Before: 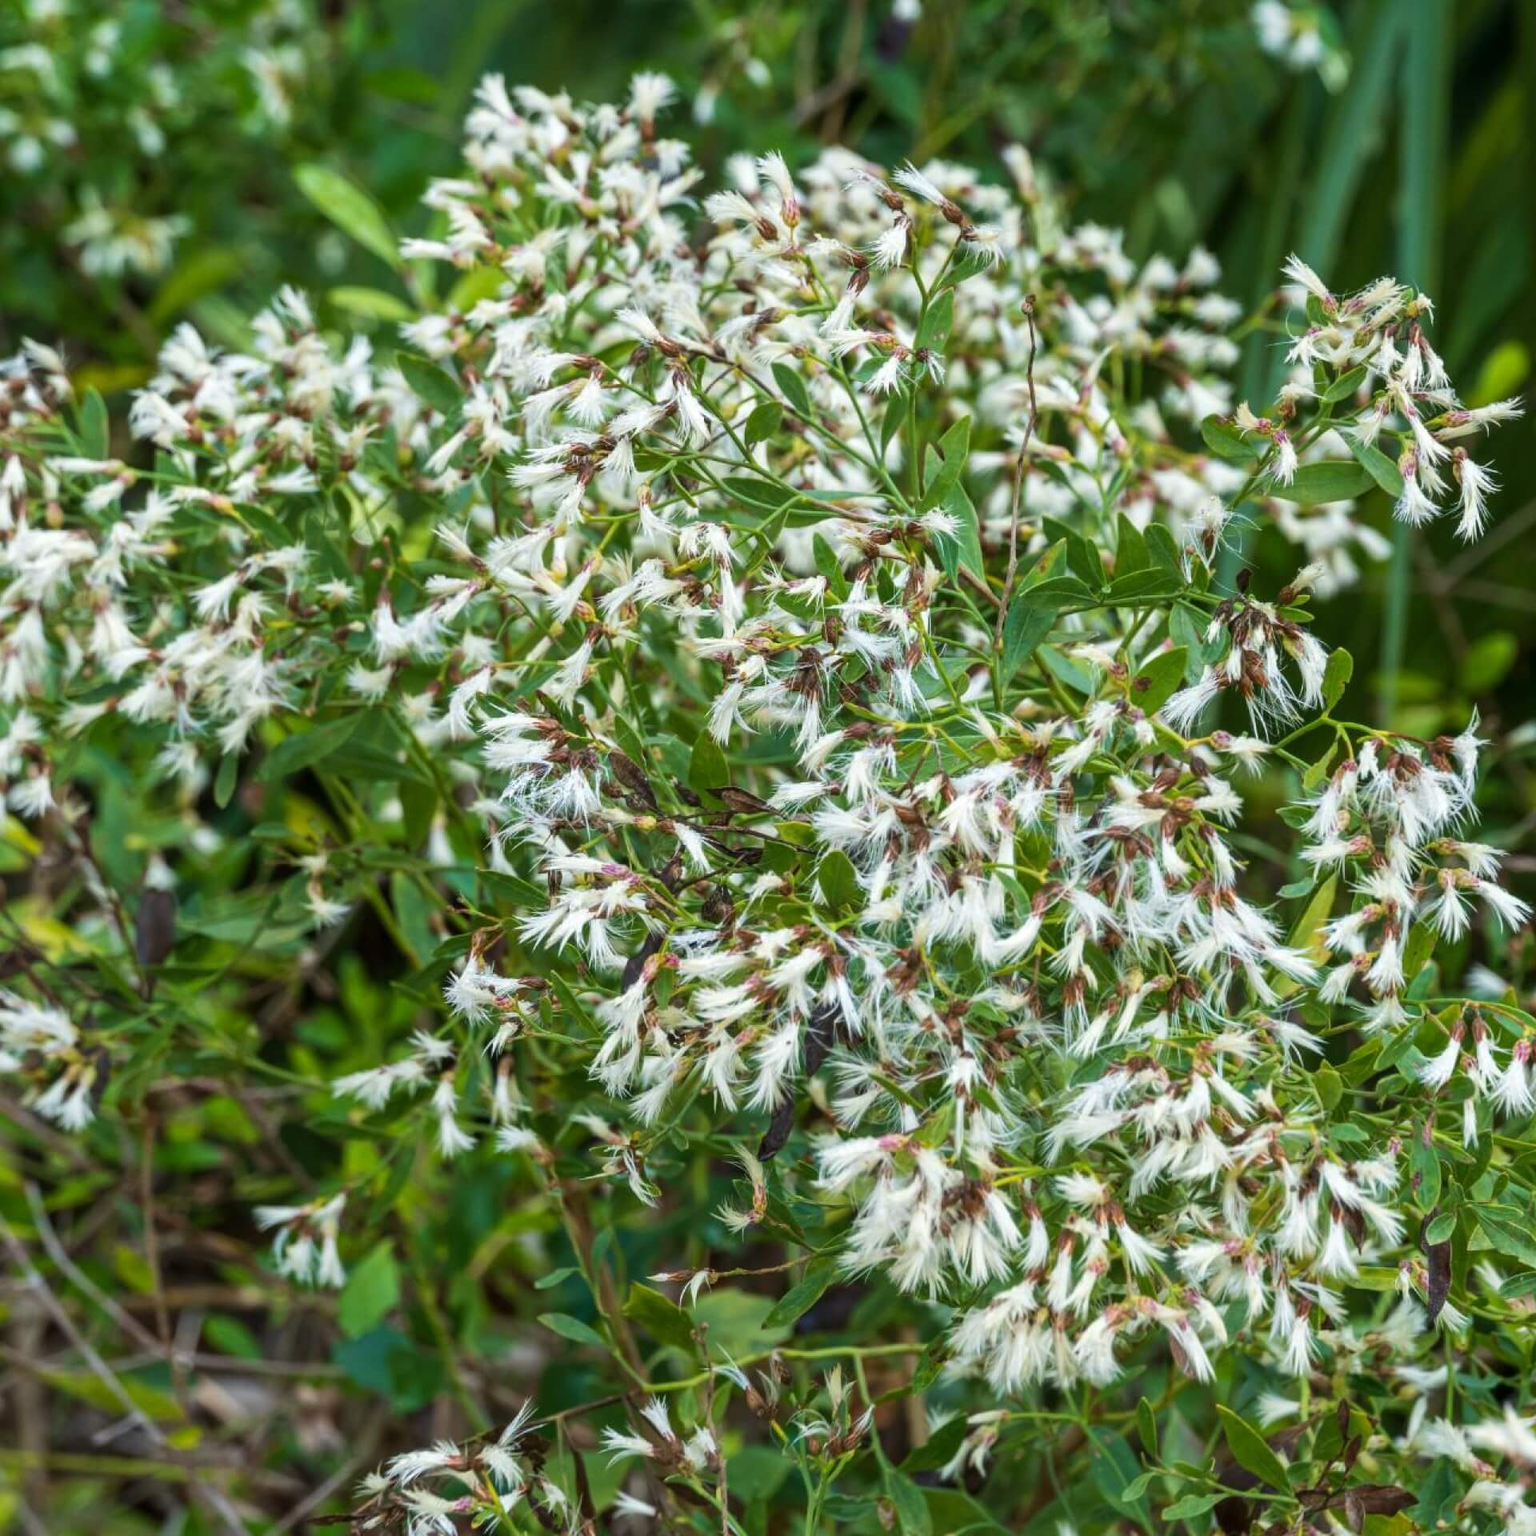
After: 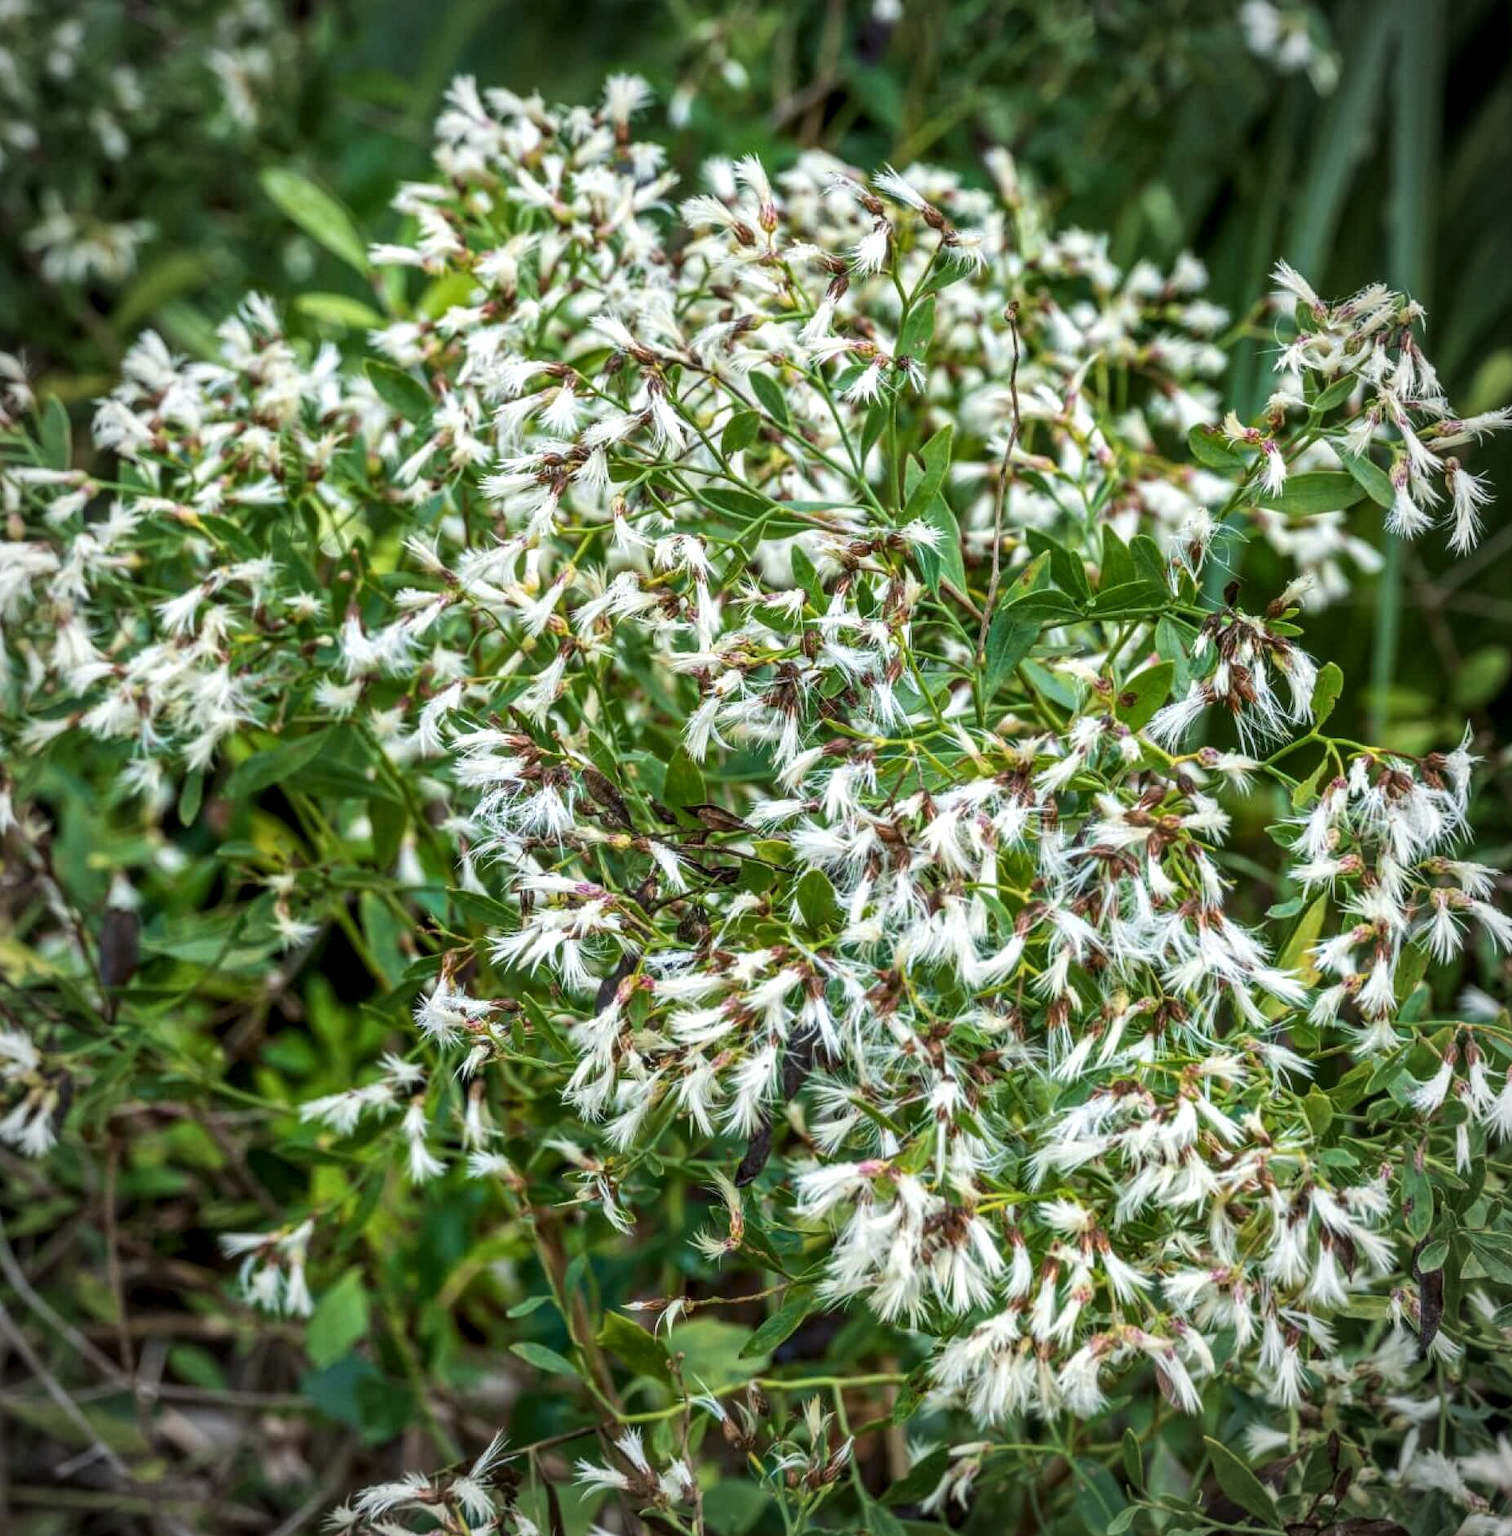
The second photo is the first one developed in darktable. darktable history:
vignetting: automatic ratio true
crop and rotate: left 2.563%, right 1.101%, bottom 2.175%
local contrast: highlights 62%, detail 143%, midtone range 0.435
